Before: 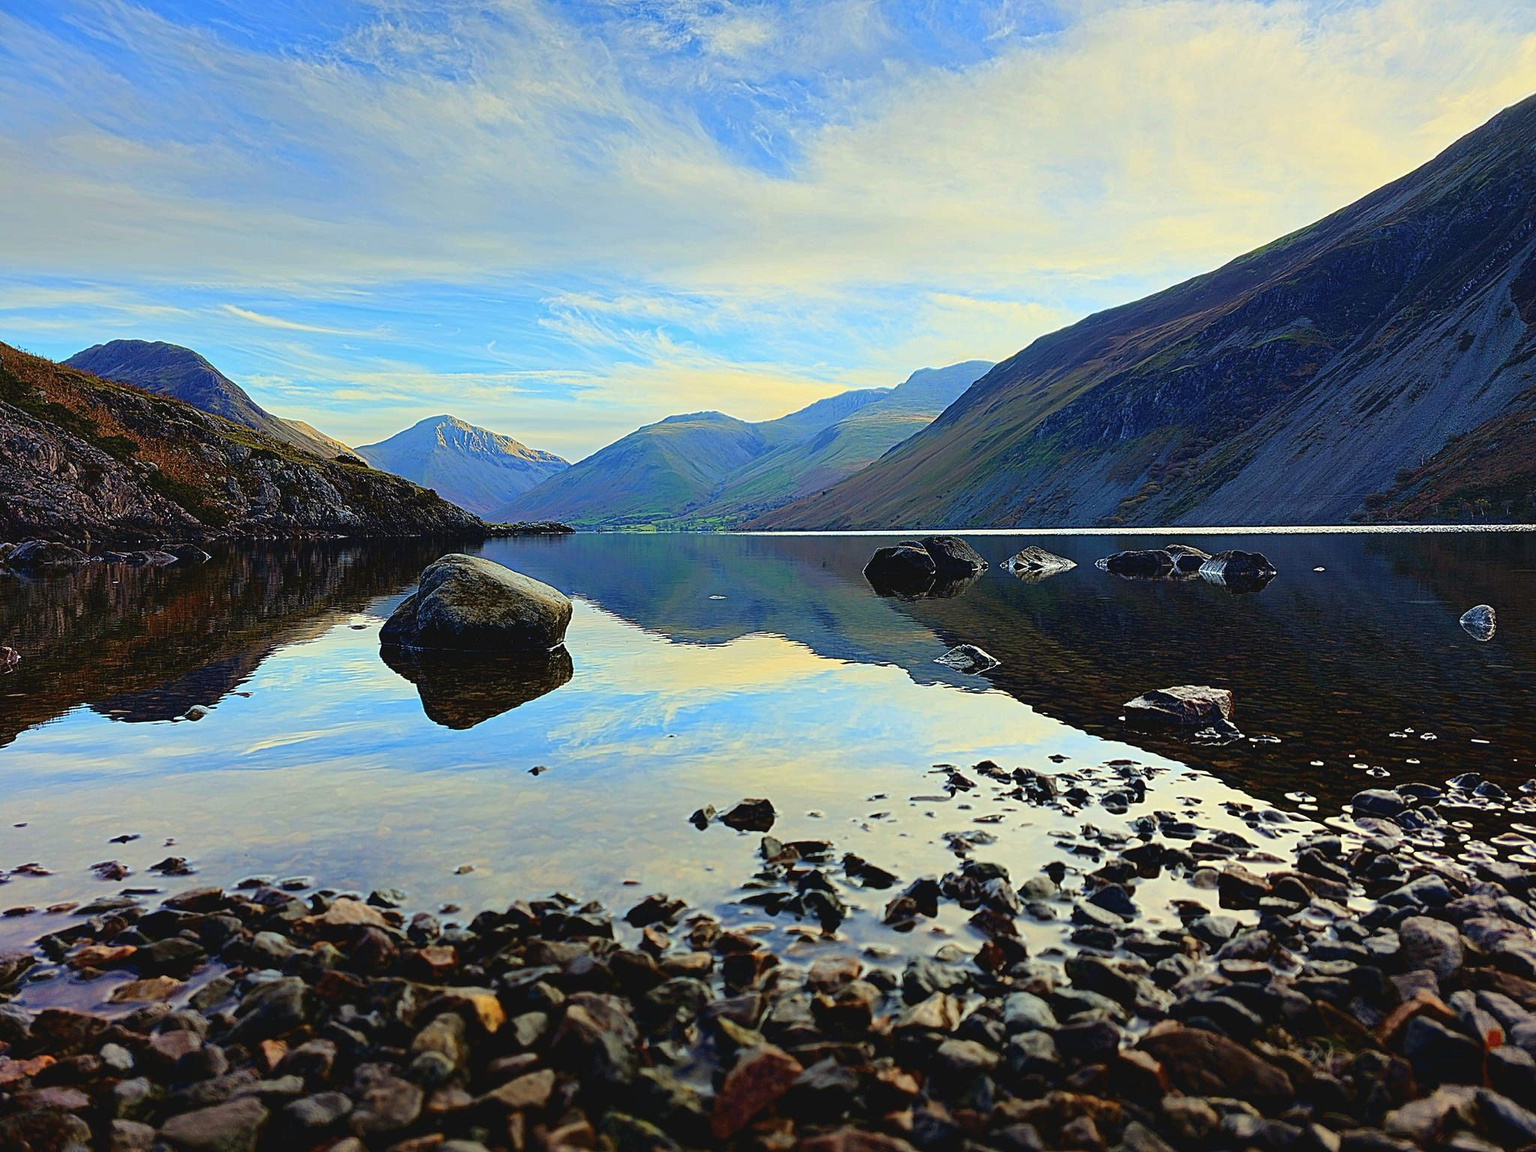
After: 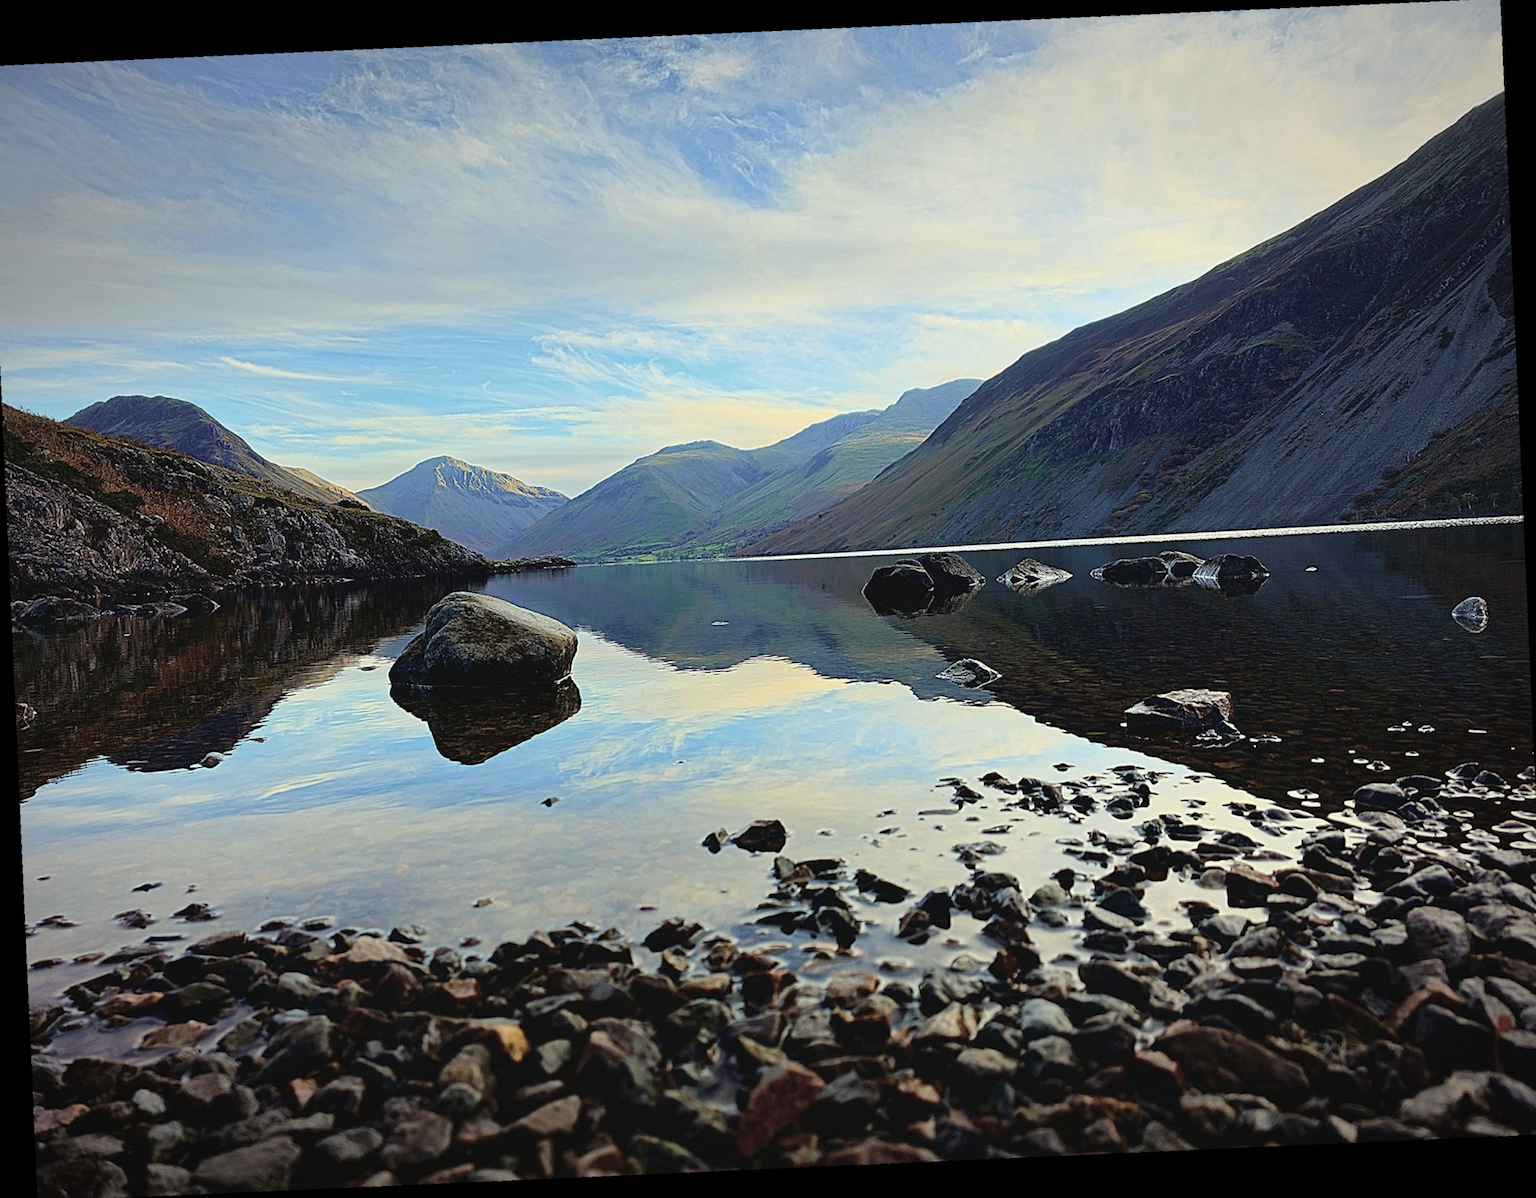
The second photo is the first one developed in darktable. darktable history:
crop and rotate: angle -1.69°
rotate and perspective: rotation -4.25°, automatic cropping off
vignetting: fall-off radius 70%, automatic ratio true
color correction: saturation 0.57
grain: coarseness 0.09 ISO, strength 10%
